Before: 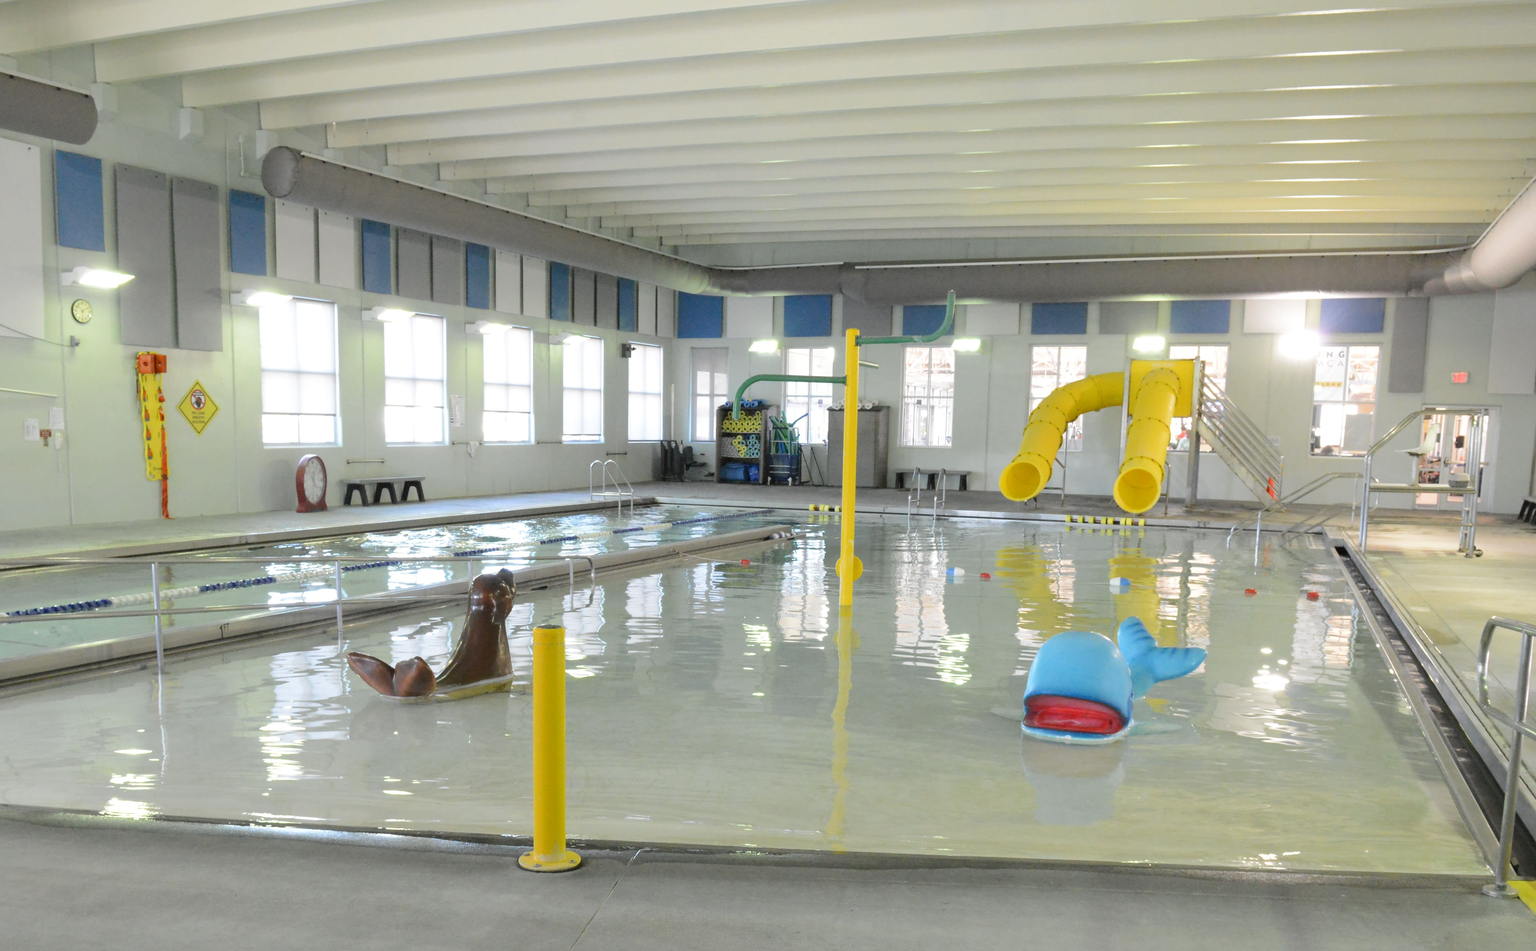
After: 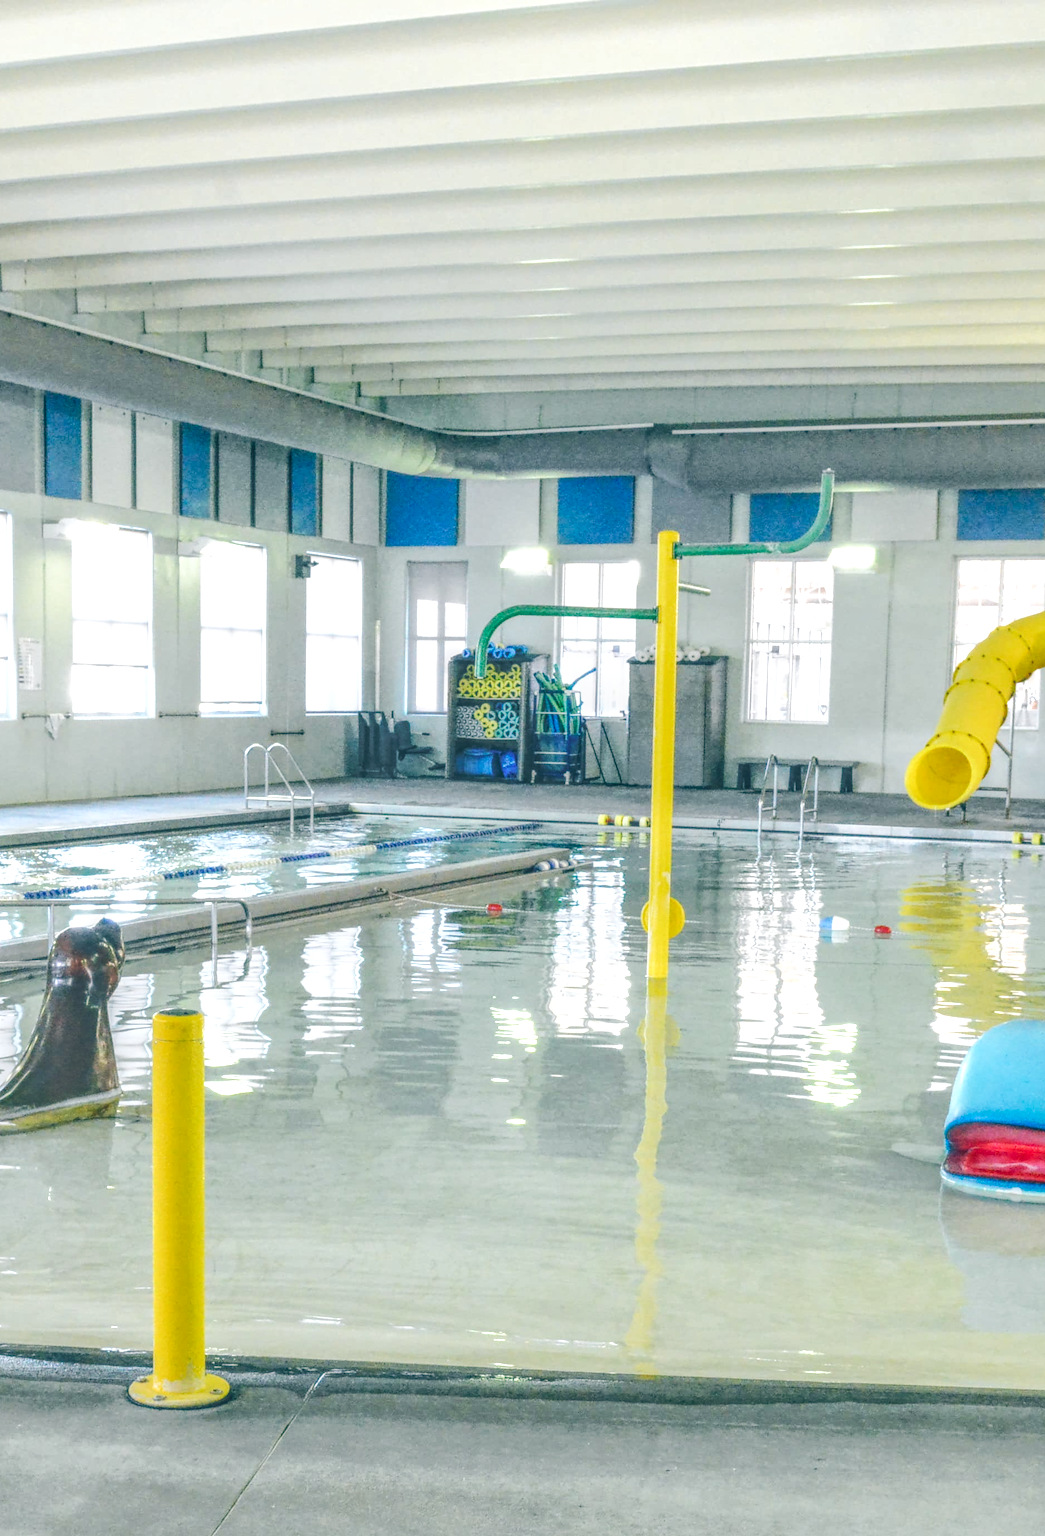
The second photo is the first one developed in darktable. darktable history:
base curve: curves: ch0 [(0, 0) (0.036, 0.025) (0.121, 0.166) (0.206, 0.329) (0.605, 0.79) (1, 1)], preserve colors none
crop: left 28.583%, right 29.231%
local contrast: highlights 20%, shadows 30%, detail 200%, midtone range 0.2
color balance: lift [1.016, 0.983, 1, 1.017], gamma [0.958, 1, 1, 1], gain [0.981, 1.007, 0.993, 1.002], input saturation 118.26%, contrast 13.43%, contrast fulcrum 21.62%, output saturation 82.76%
